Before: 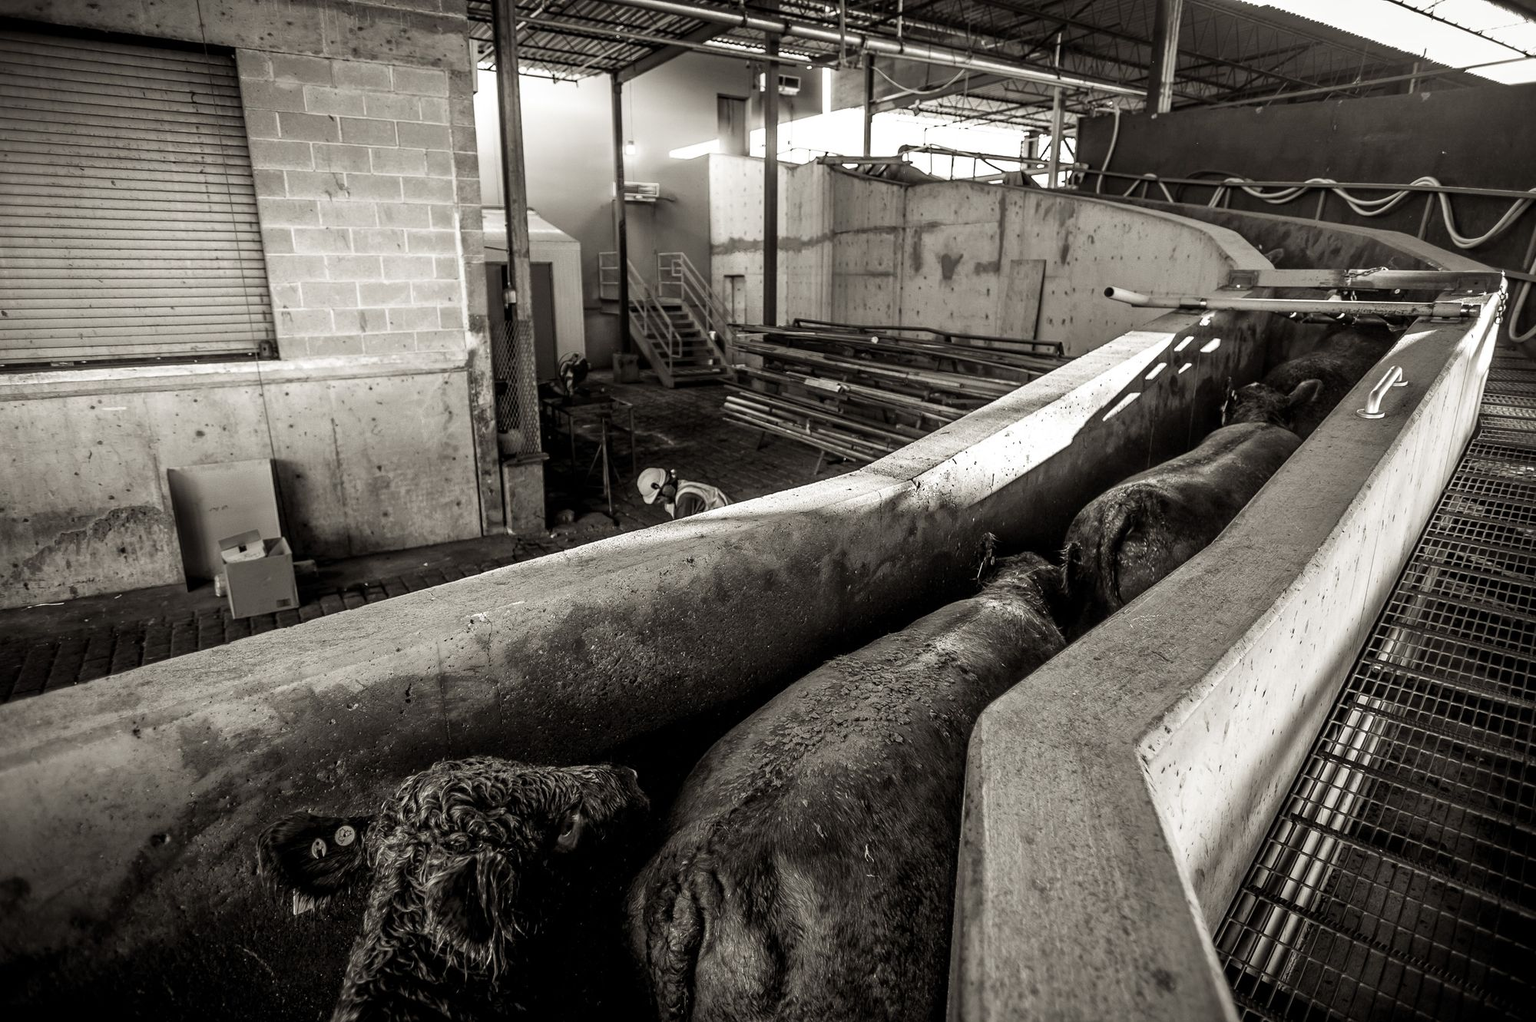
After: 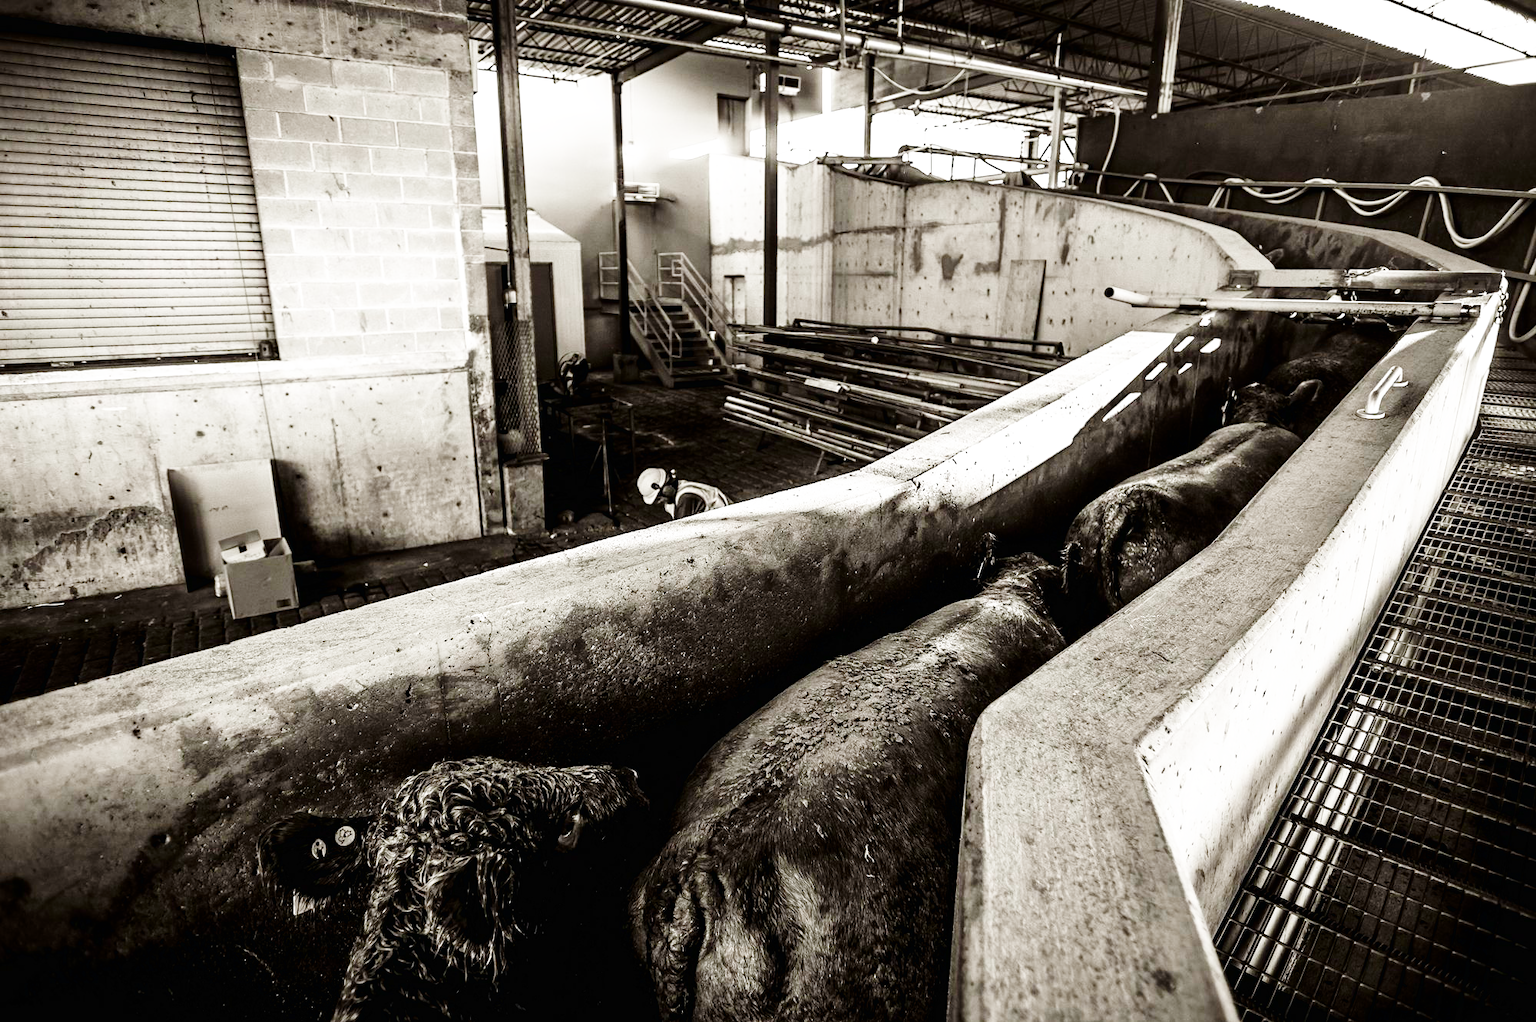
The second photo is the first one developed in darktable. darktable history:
contrast brightness saturation: contrast 0.066, brightness -0.146, saturation 0.11
base curve: curves: ch0 [(0, 0.003) (0.001, 0.002) (0.006, 0.004) (0.02, 0.022) (0.048, 0.086) (0.094, 0.234) (0.162, 0.431) (0.258, 0.629) (0.385, 0.8) (0.548, 0.918) (0.751, 0.988) (1, 1)], preserve colors none
